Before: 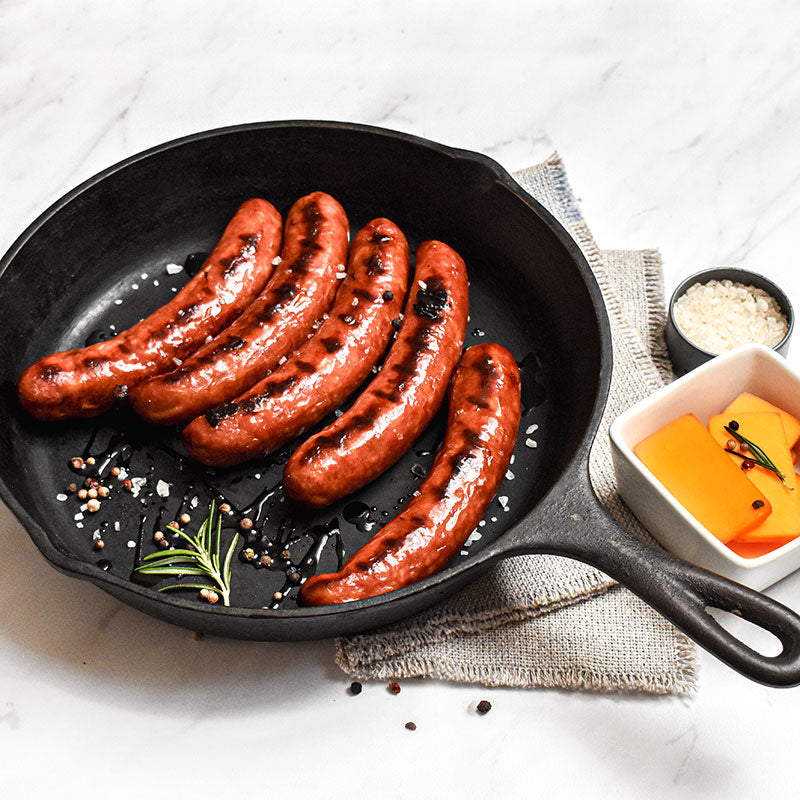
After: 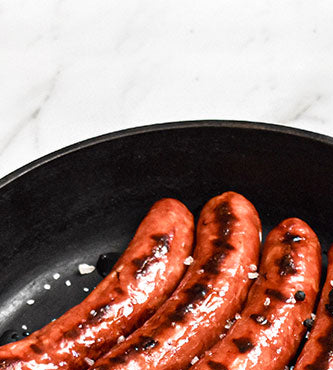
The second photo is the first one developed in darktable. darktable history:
crop and rotate: left 11.008%, top 0.114%, right 47.243%, bottom 53.511%
velvia: strength 15.37%
